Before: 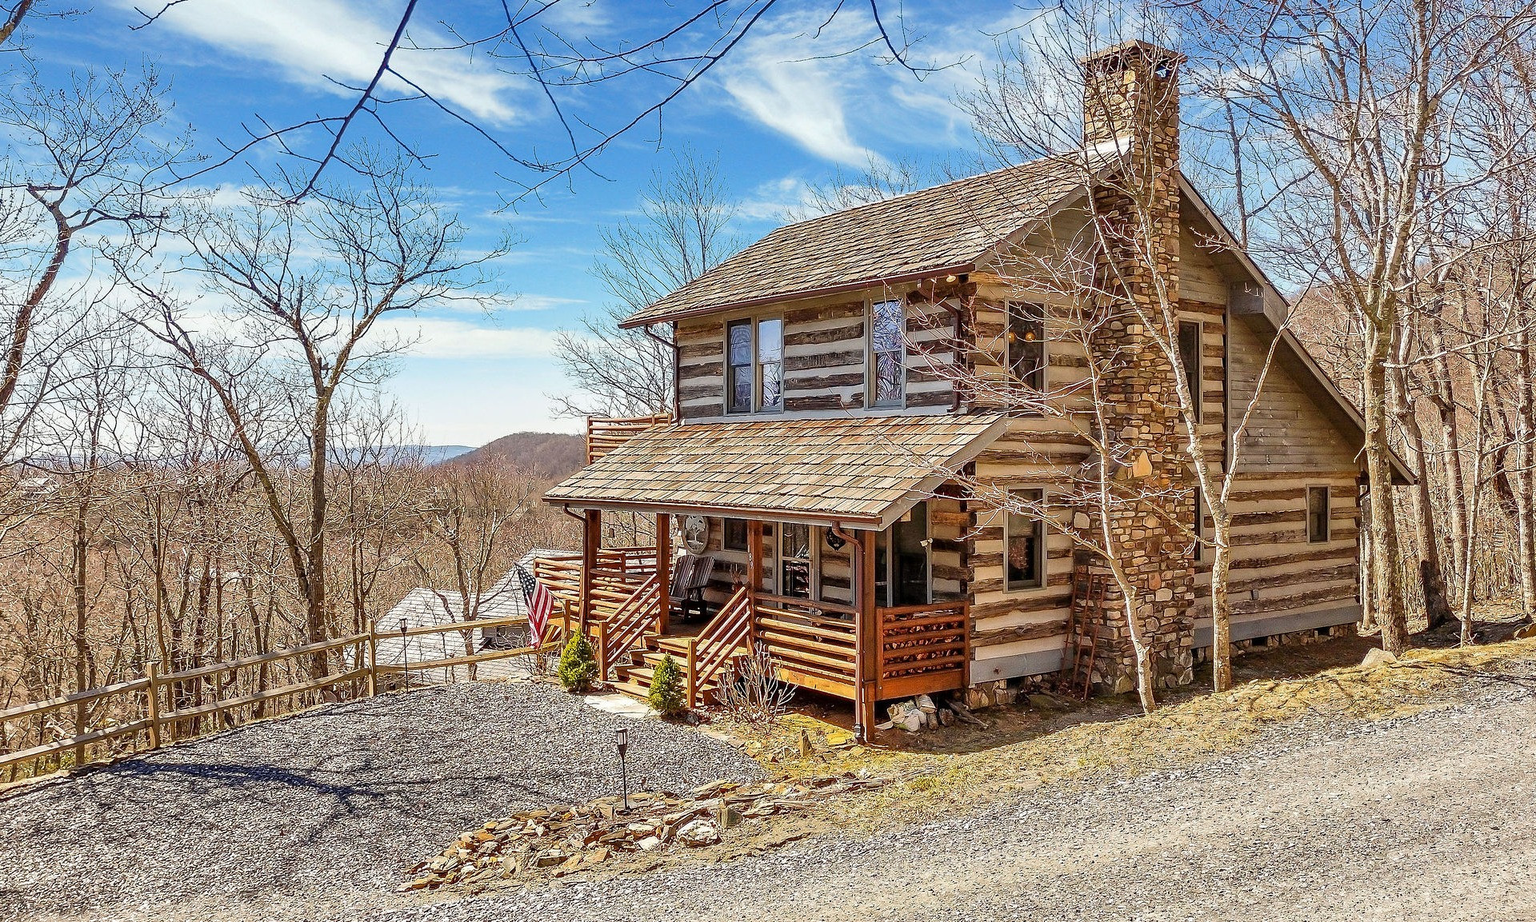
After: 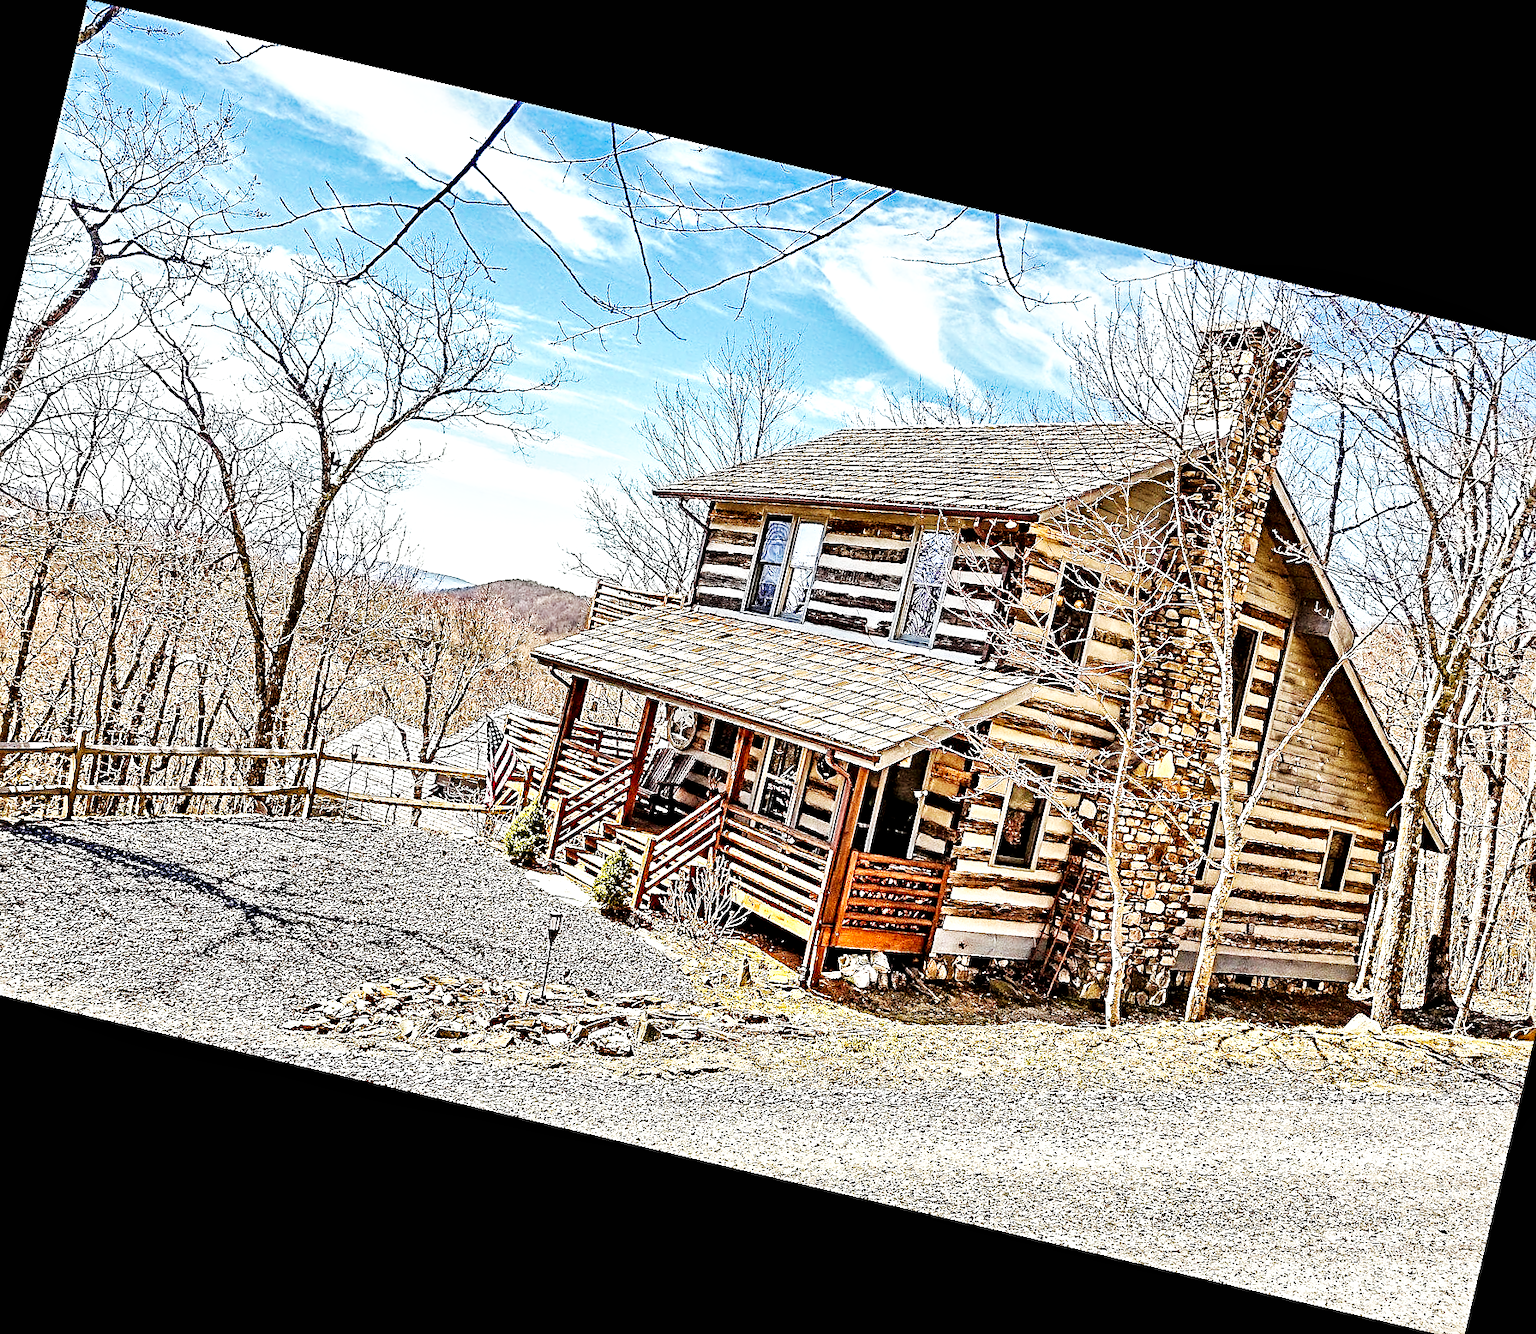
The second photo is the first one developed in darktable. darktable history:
sharpen: radius 3.025, amount 0.757
rotate and perspective: rotation 13.27°, automatic cropping off
local contrast: mode bilateral grid, contrast 20, coarseness 50, detail 144%, midtone range 0.2
crop: left 7.598%, right 7.873%
base curve: curves: ch0 [(0, 0) (0.007, 0.004) (0.027, 0.03) (0.046, 0.07) (0.207, 0.54) (0.442, 0.872) (0.673, 0.972) (1, 1)], preserve colors none
white balance: red 0.978, blue 0.999
exposure: exposure -0.021 EV, compensate highlight preservation false
contrast equalizer: y [[0.511, 0.558, 0.631, 0.632, 0.559, 0.512], [0.5 ×6], [0.507, 0.559, 0.627, 0.644, 0.647, 0.647], [0 ×6], [0 ×6]]
